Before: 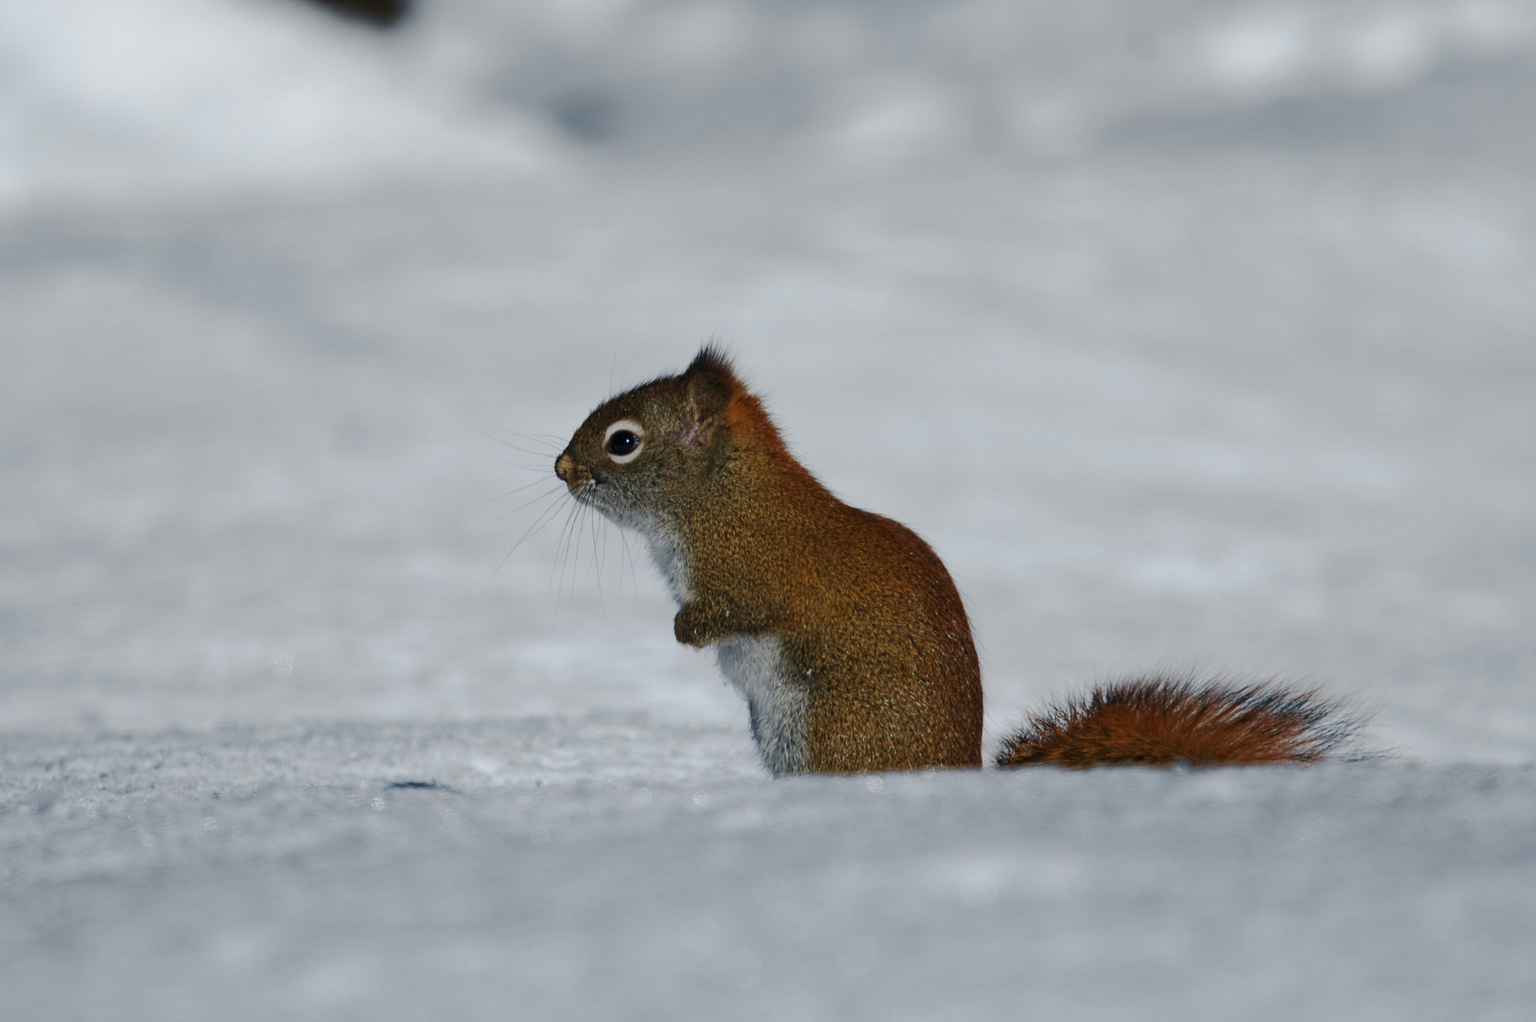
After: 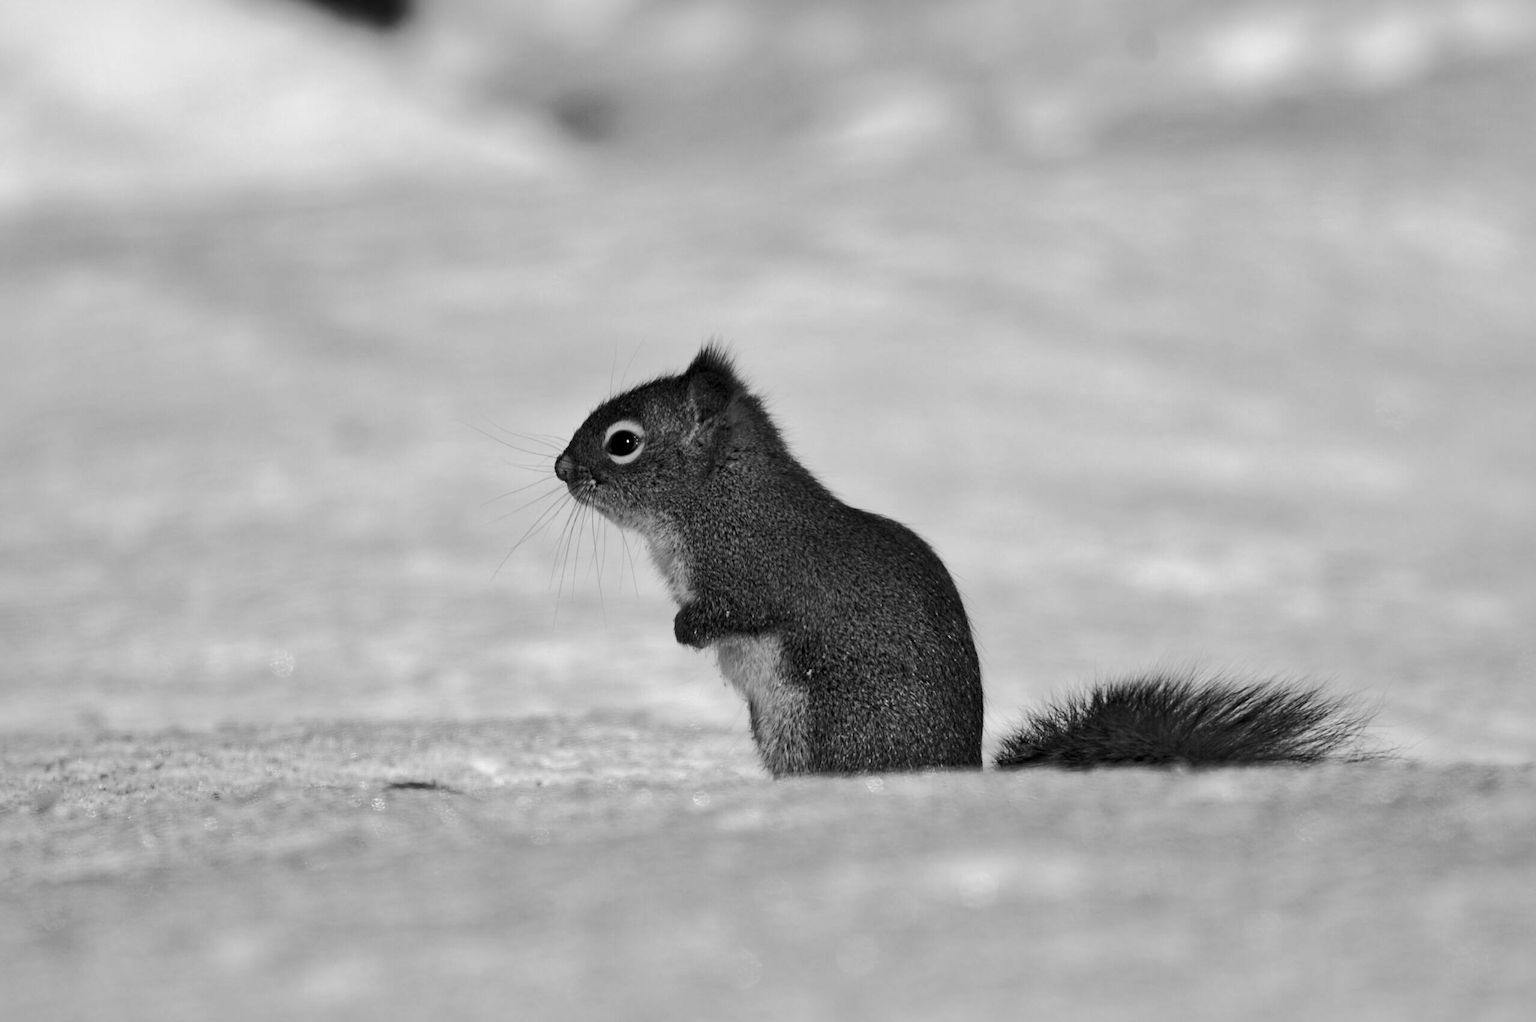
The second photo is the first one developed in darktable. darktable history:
local contrast: mode bilateral grid, contrast 25, coarseness 61, detail 152%, midtone range 0.2
color calibration: output gray [0.22, 0.42, 0.37, 0], illuminant as shot in camera, x 0.379, y 0.397, temperature 4139.61 K
